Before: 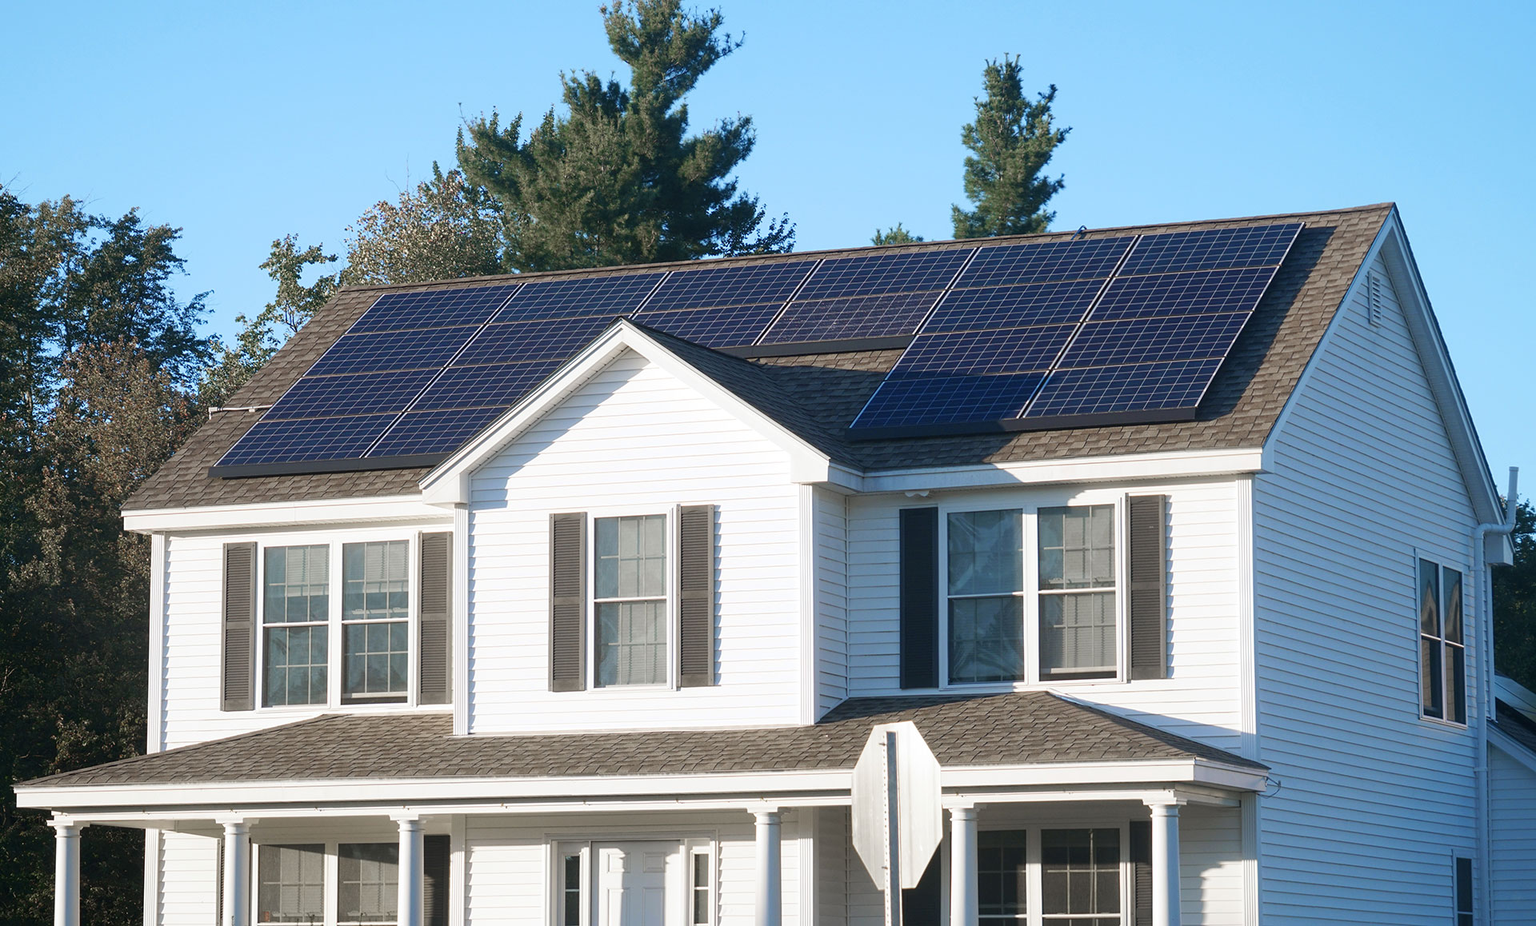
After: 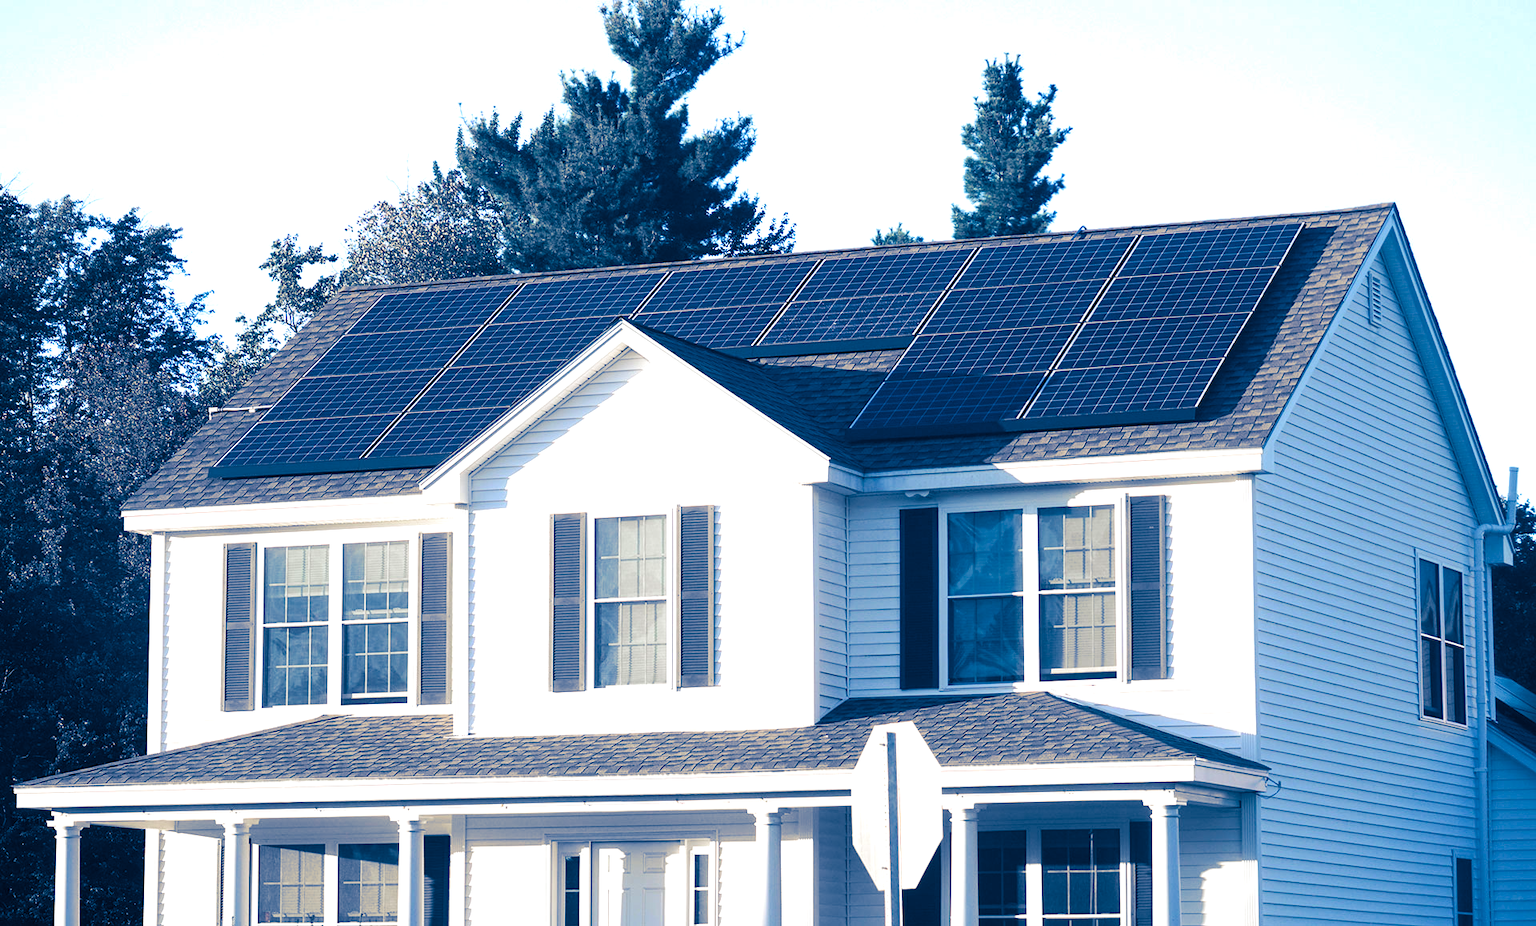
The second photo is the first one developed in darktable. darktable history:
split-toning: shadows › hue 226.8°, shadows › saturation 1, highlights › saturation 0, balance -61.41
exposure: black level correction 0, exposure 0.7 EV, compensate exposure bias true, compensate highlight preservation false
